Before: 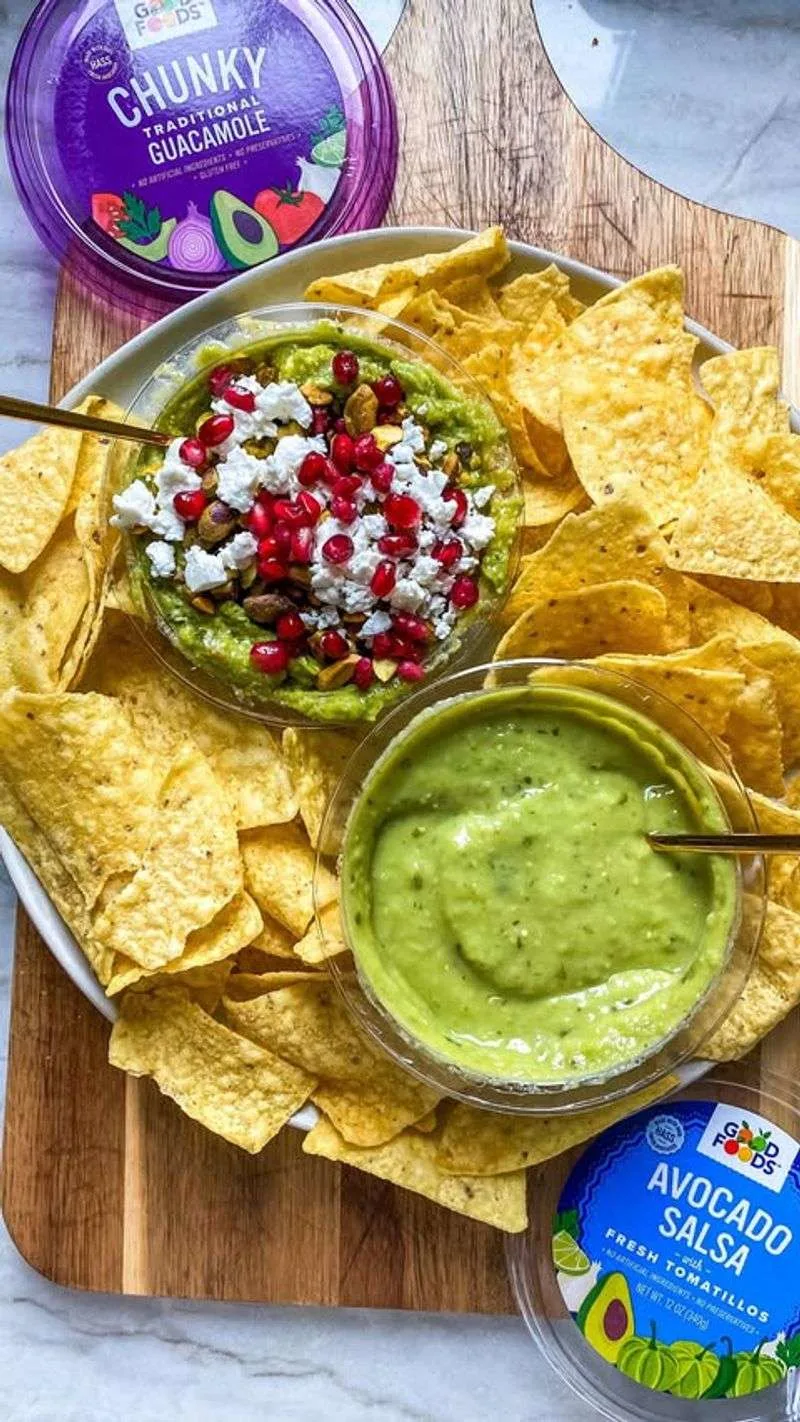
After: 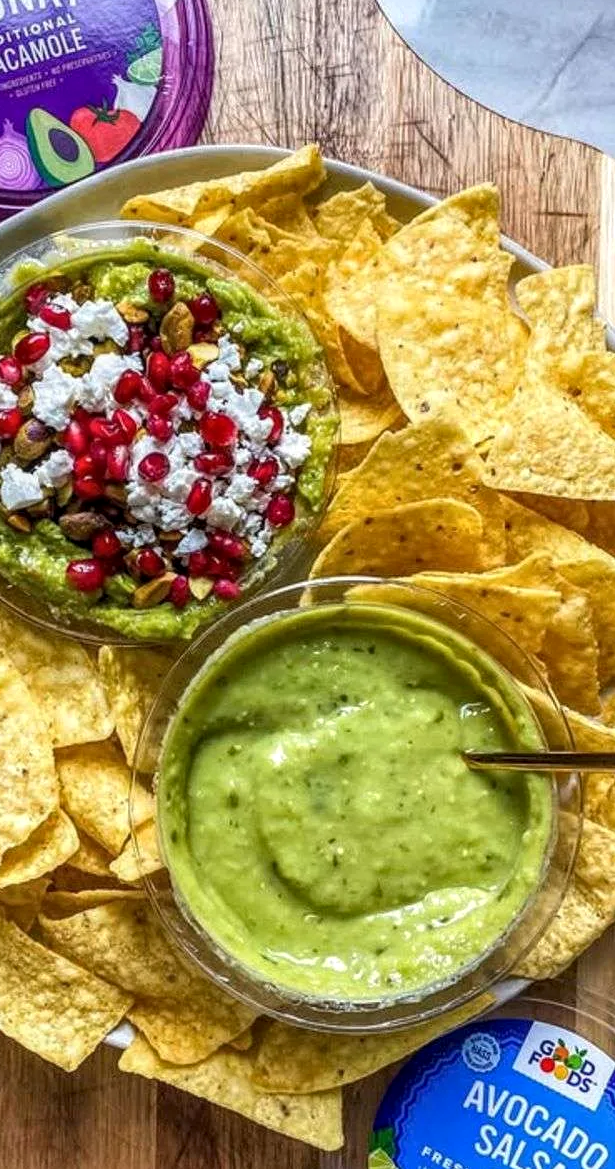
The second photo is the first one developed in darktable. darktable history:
crop: left 23.095%, top 5.827%, bottom 11.854%
local contrast: on, module defaults
